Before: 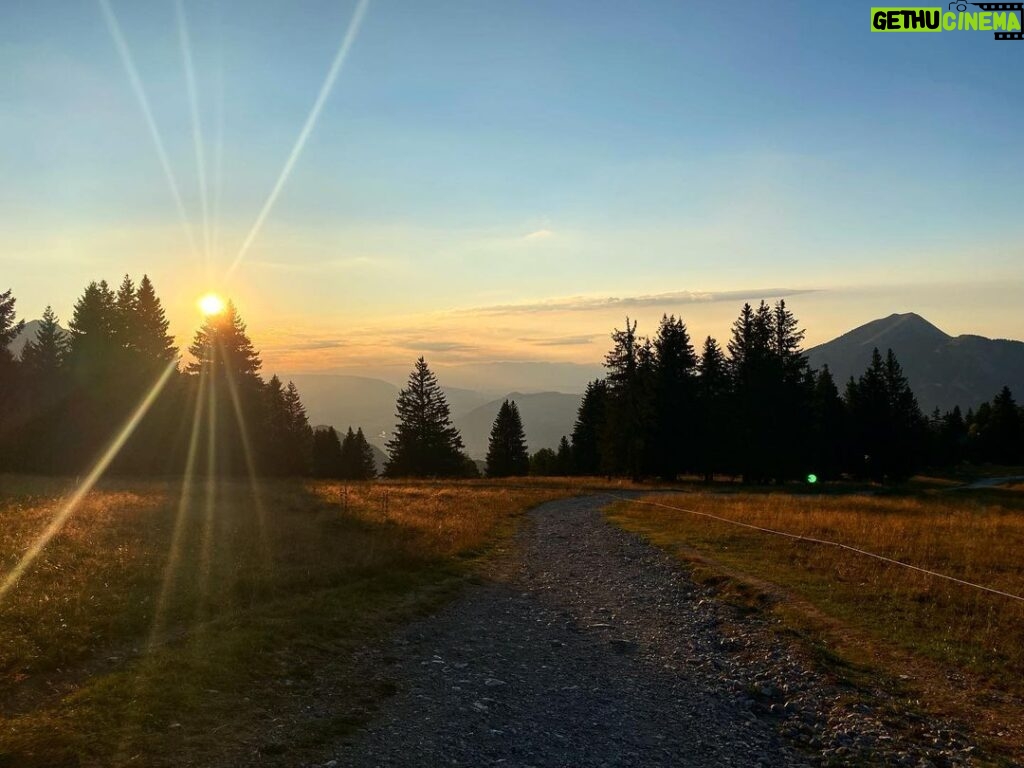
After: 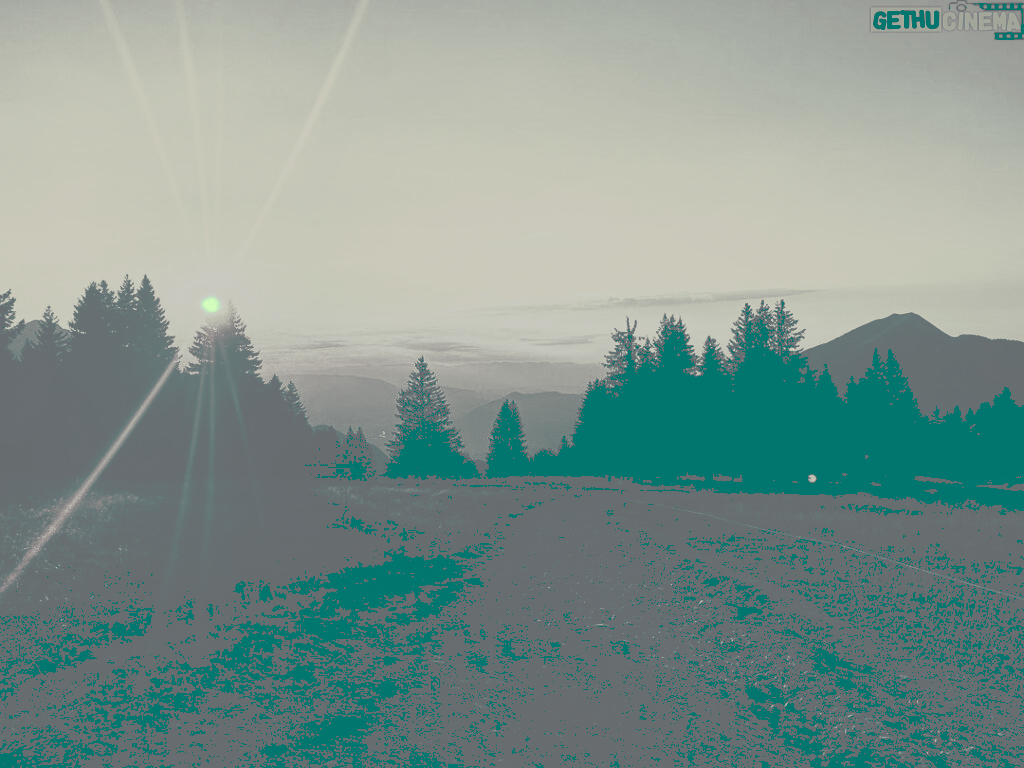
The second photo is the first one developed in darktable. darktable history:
tone curve: curves: ch0 [(0, 0) (0.003, 0.449) (0.011, 0.449) (0.025, 0.449) (0.044, 0.45) (0.069, 0.453) (0.1, 0.453) (0.136, 0.455) (0.177, 0.458) (0.224, 0.462) (0.277, 0.47) (0.335, 0.491) (0.399, 0.522) (0.468, 0.561) (0.543, 0.619) (0.623, 0.69) (0.709, 0.756) (0.801, 0.802) (0.898, 0.825) (1, 1)], preserve colors none
color look up table: target L [82.61, 89.53, 67.74, 70.75, 59.41, 45.93, 46.76, 36.72, 42.37, 17.64, 17.66, 12.46, 203.73, 70.64, 72.21, 57.87, 51.5, 46.45, 36.72, 54.19, 32.35, 29, 21.57, 12.18, 95.08, 87.05, 81.28, 71.64, 85.58, 81.64, 73.25, 68.62, 86.87, 43.99, 51.21, 39.96, 56.92, 44.57, 28.95, 8.538, 8.538, 86.87, 87.05, 77.85, 59.04, 61.17, 38.32, 30.15, 17.66], target a [-7.664, -11.4, -2.876, -2.347, -2.553, -3.238, -3.293, -4.749, -6.071, -49.28, -48.58, -34.41, 0, -2.868, -2.917, -2.46, -3.979, -2.885, -4.749, -3.855, -6.708, -11.93, -42.14, -33.54, -11.56, -8.048, -7.958, -3.195, -7.466, -5.513, -2.762, -3.151, -8.715, -5.956, -3.443, -5.318, -3.55, -5.1, -12.35, -22.39, -22.39, -8.715, -8.048, -5.991, -2.41, -3.252, -5.415, -10.53, -48.58], target b [17.21, 24.9, 6.61, 6.078, 3.245, -0.246, 0.156, -1.886, -0.797, -15.36, -18.16, -24.09, -0.003, 6.52, 7.074, 3.214, 1.893, -0.294, -1.886, 2.505, -4.505, -6.131, -11.62, -24.56, 31.87, 22.74, 15.56, 7.394, 20.37, 16.17, 7.203, 6.773, 22.46, -0.691, 1.48, -1.917, 2.95, -0.847, -4.904, -27.67, -27.67, 22.46, 22.74, 12.23, 2.701, 3.585, -1.867, -4.348, -18.16], num patches 49
